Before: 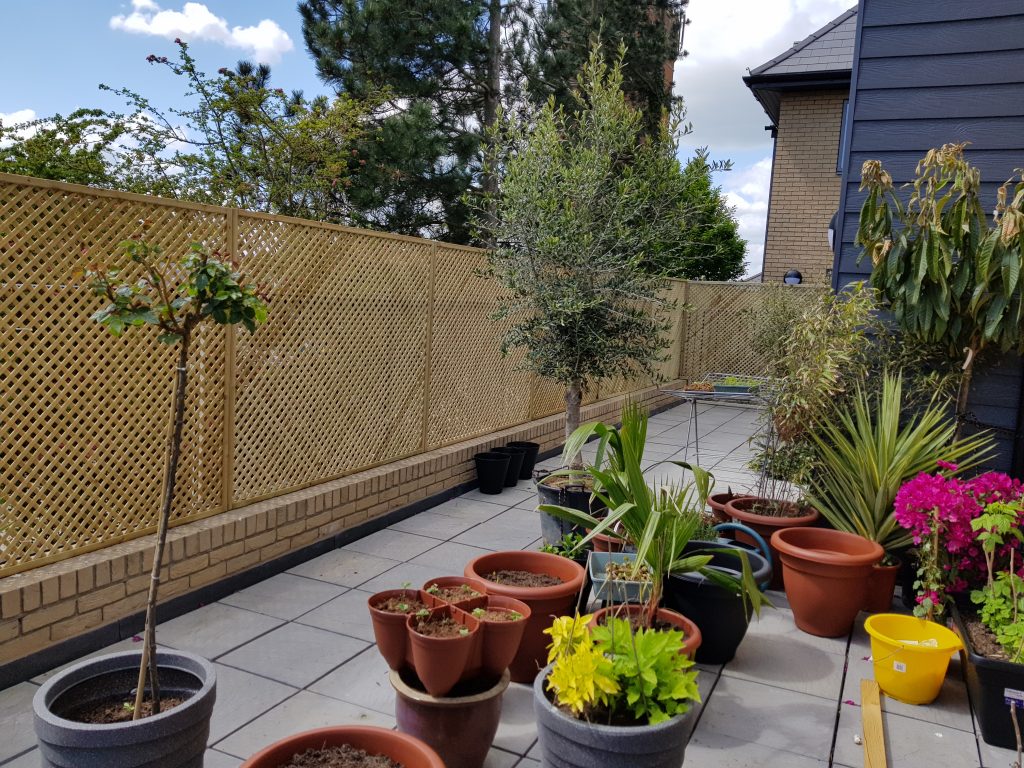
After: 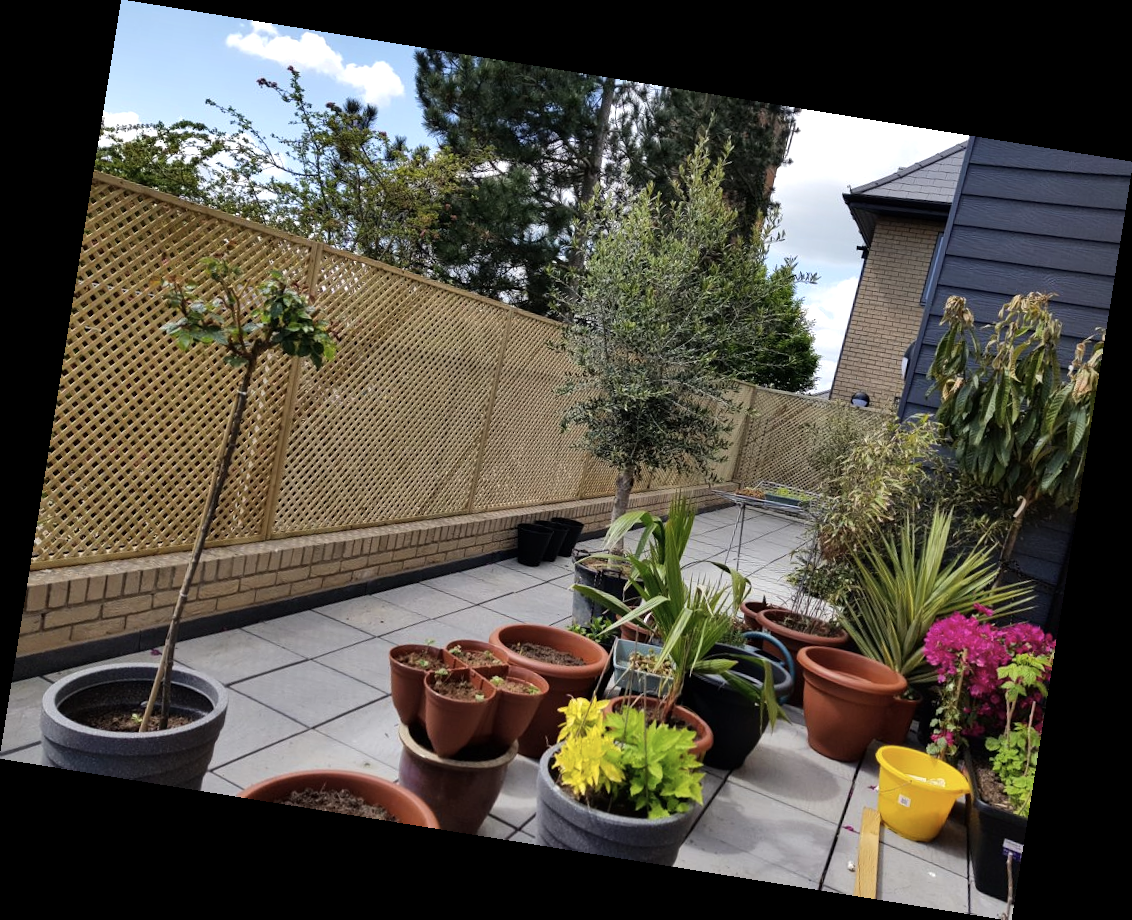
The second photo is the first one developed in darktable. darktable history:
rotate and perspective: rotation 9.12°, automatic cropping off
exposure: exposure 0.02 EV, compensate highlight preservation false
color contrast: green-magenta contrast 0.84, blue-yellow contrast 0.86
tone equalizer: -8 EV -0.417 EV, -7 EV -0.389 EV, -6 EV -0.333 EV, -5 EV -0.222 EV, -3 EV 0.222 EV, -2 EV 0.333 EV, -1 EV 0.389 EV, +0 EV 0.417 EV, edges refinement/feathering 500, mask exposure compensation -1.57 EV, preserve details no
